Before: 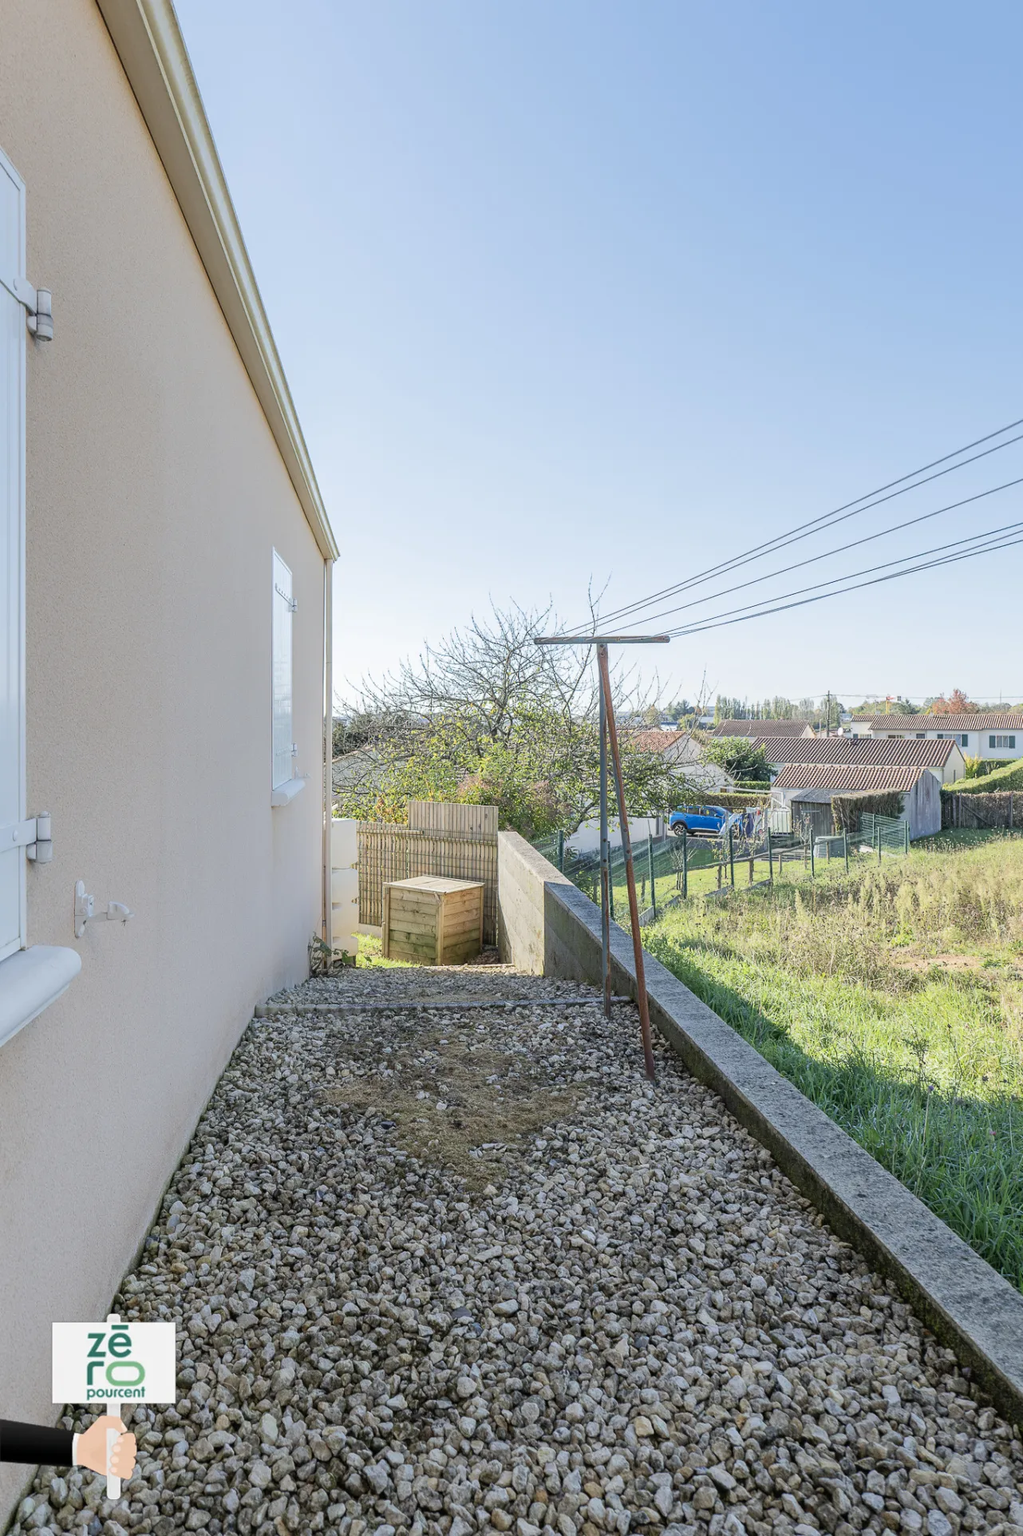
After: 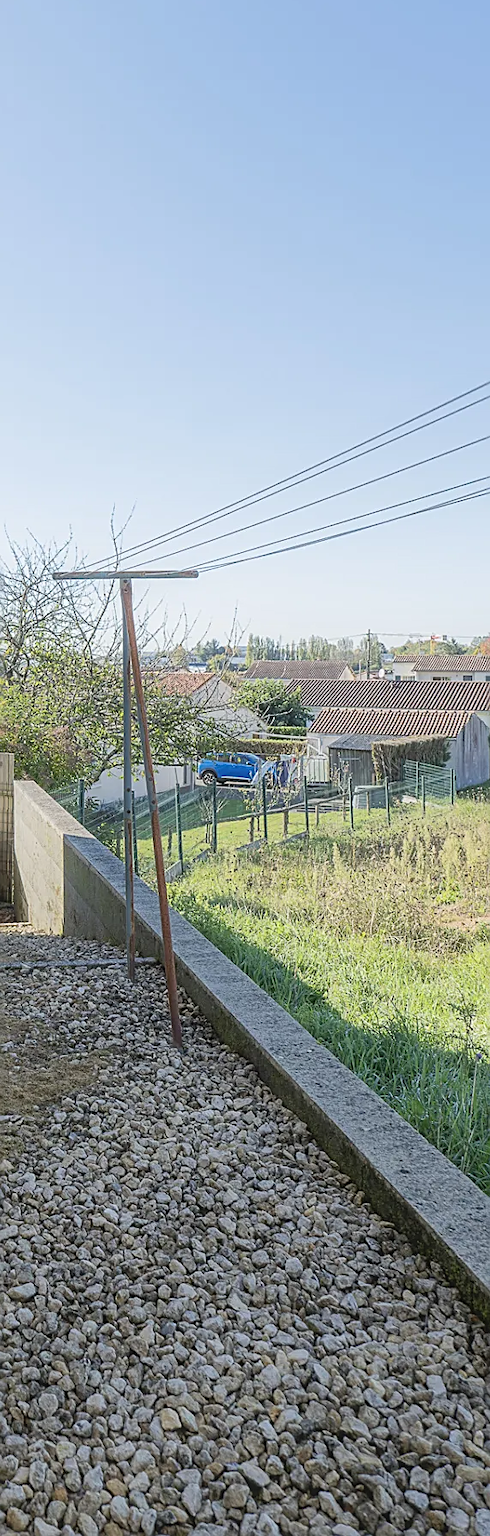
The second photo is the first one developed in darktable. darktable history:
crop: left 47.44%, top 6.826%, right 7.933%
contrast equalizer: y [[0.5, 0.486, 0.447, 0.446, 0.489, 0.5], [0.5 ×6], [0.5 ×6], [0 ×6], [0 ×6]]
sharpen: on, module defaults
